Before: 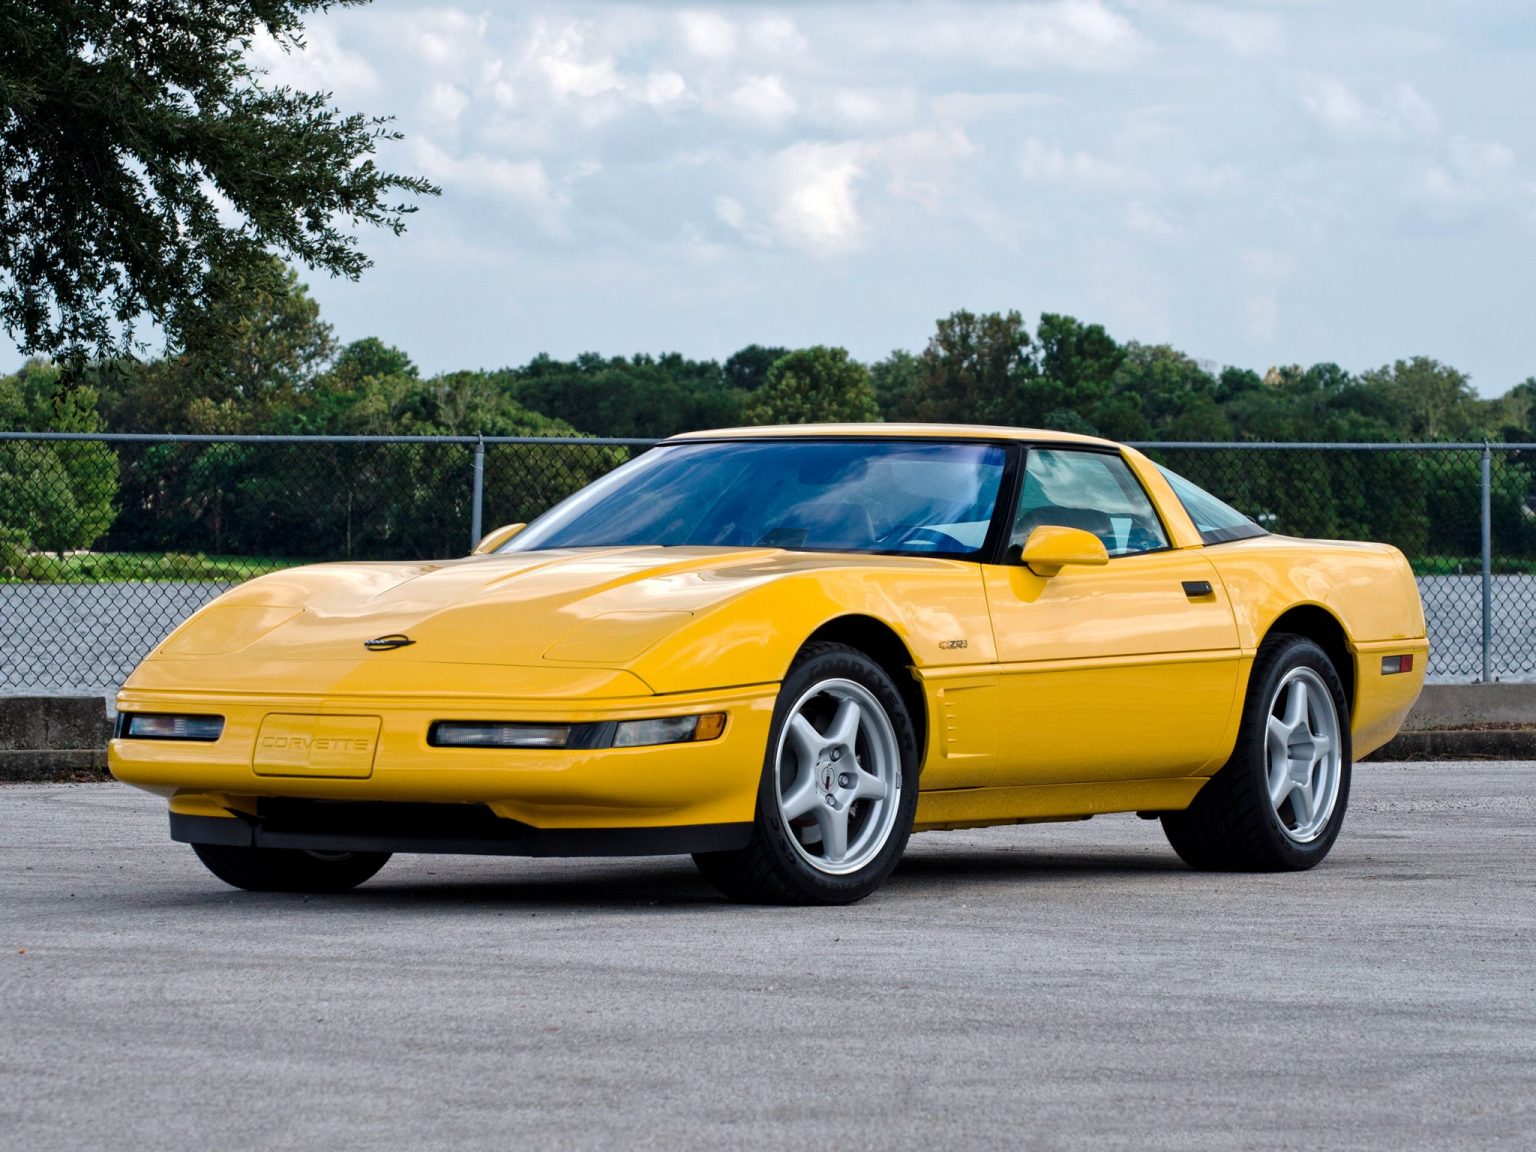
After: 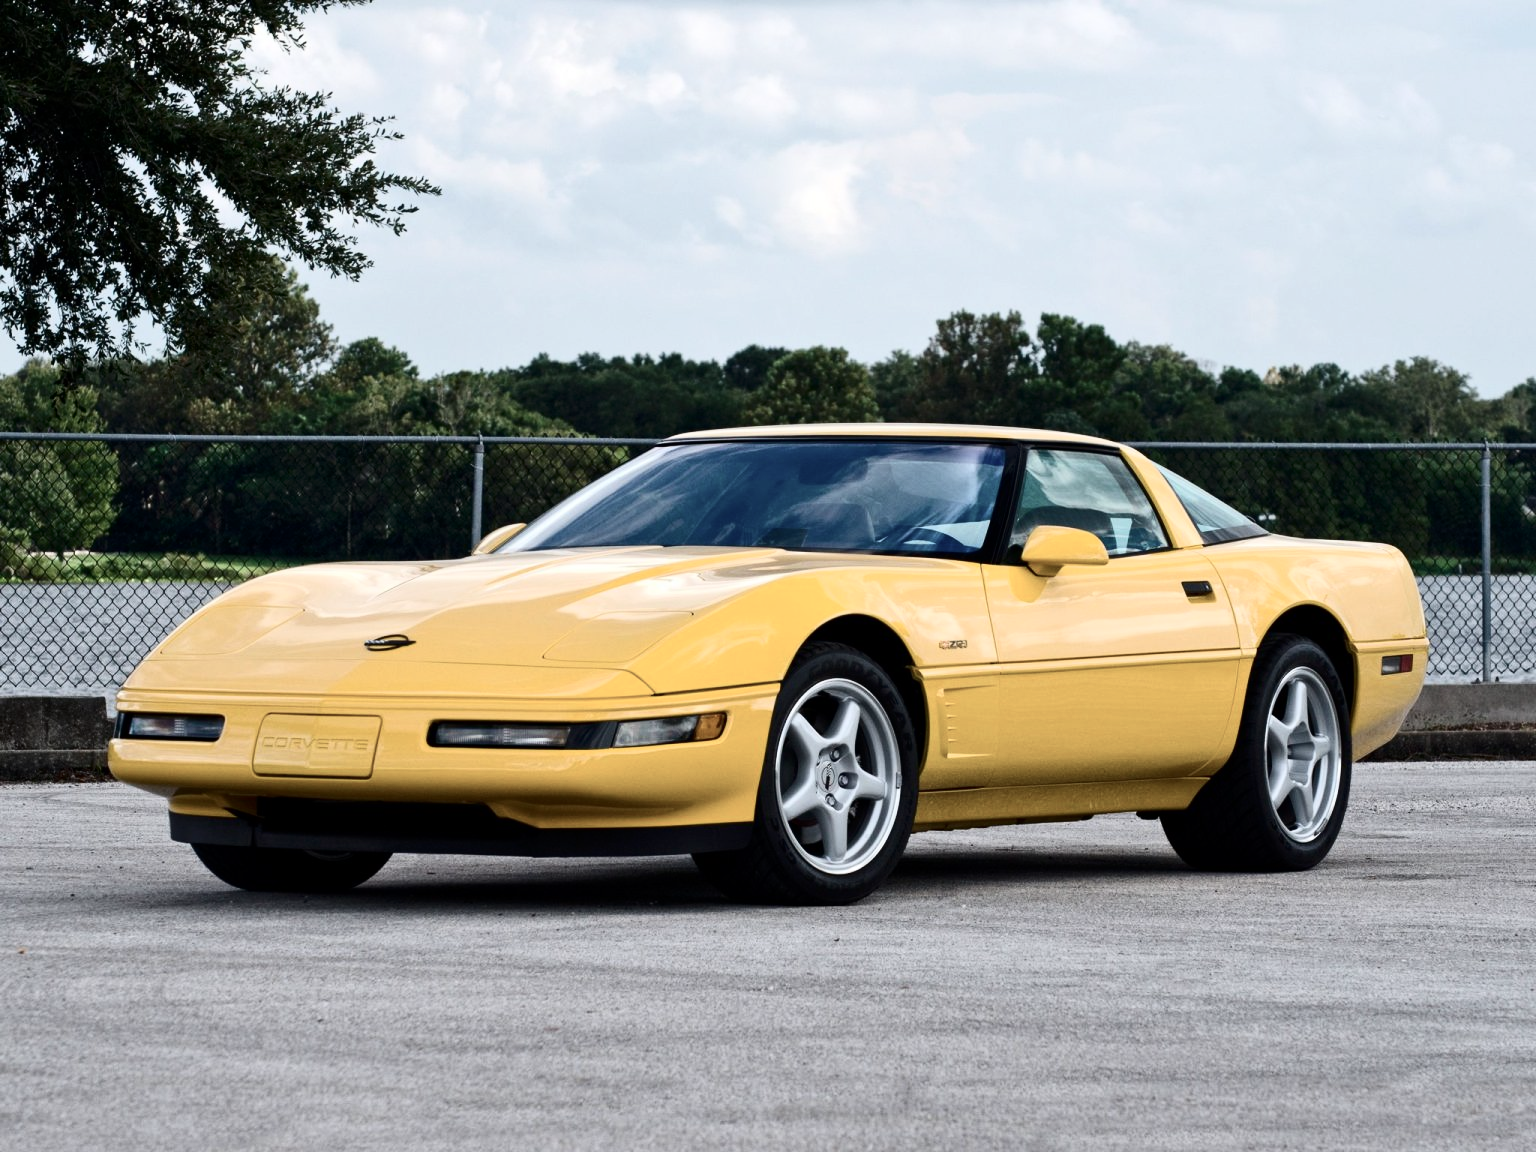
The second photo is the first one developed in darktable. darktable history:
contrast brightness saturation: contrast 0.25, saturation -0.316
